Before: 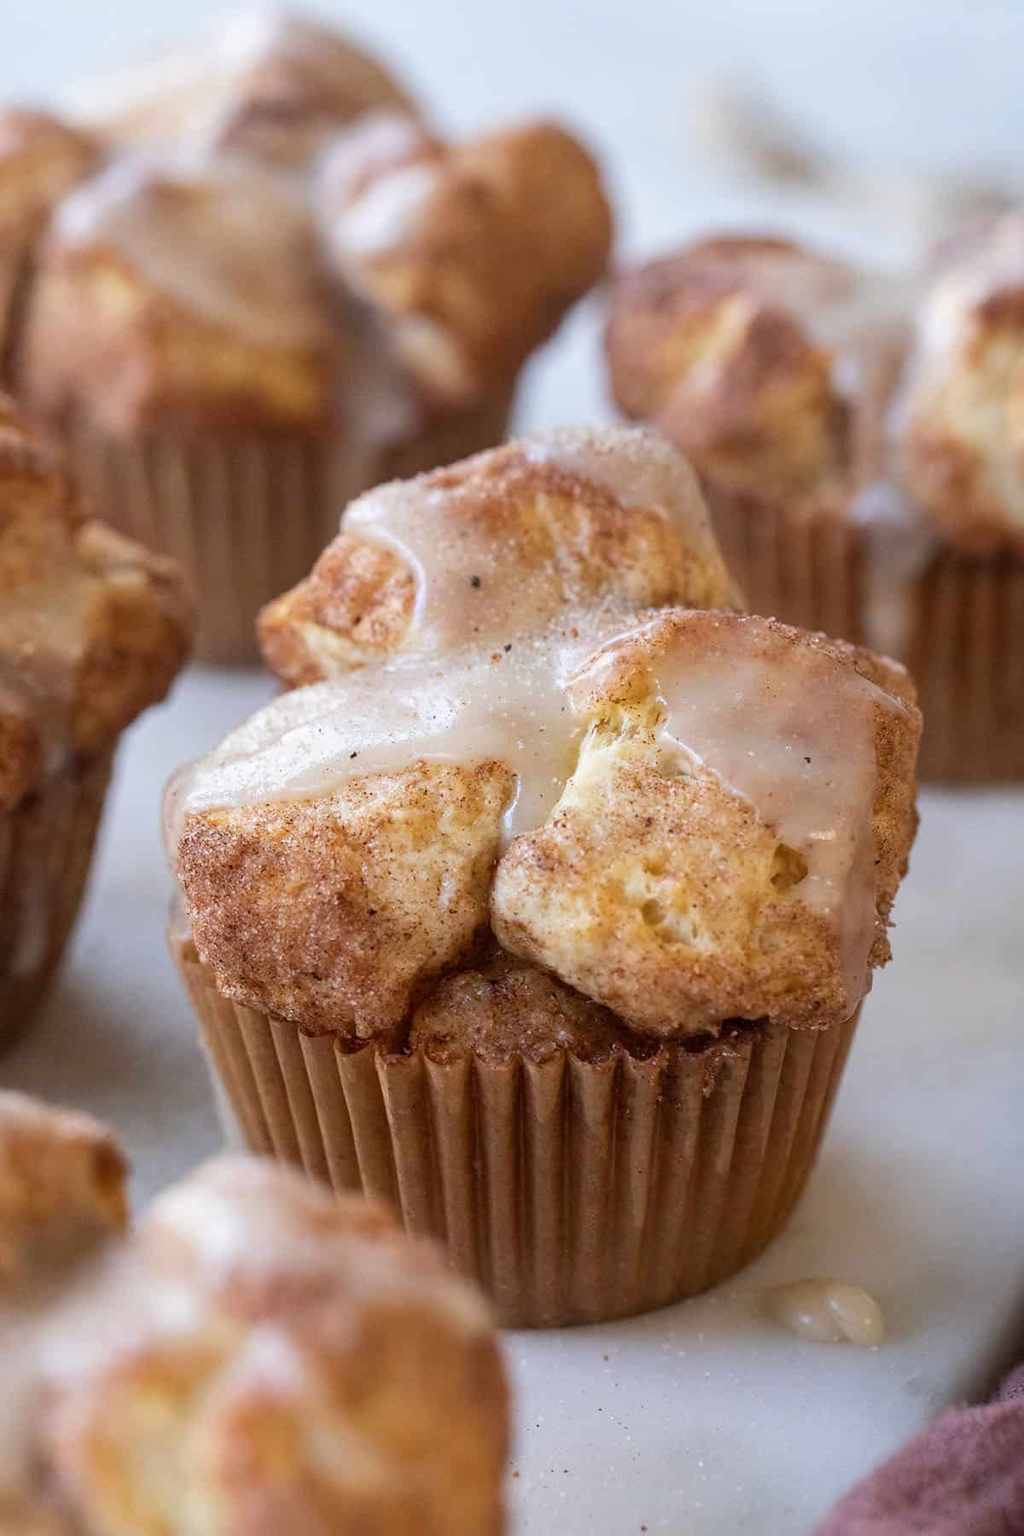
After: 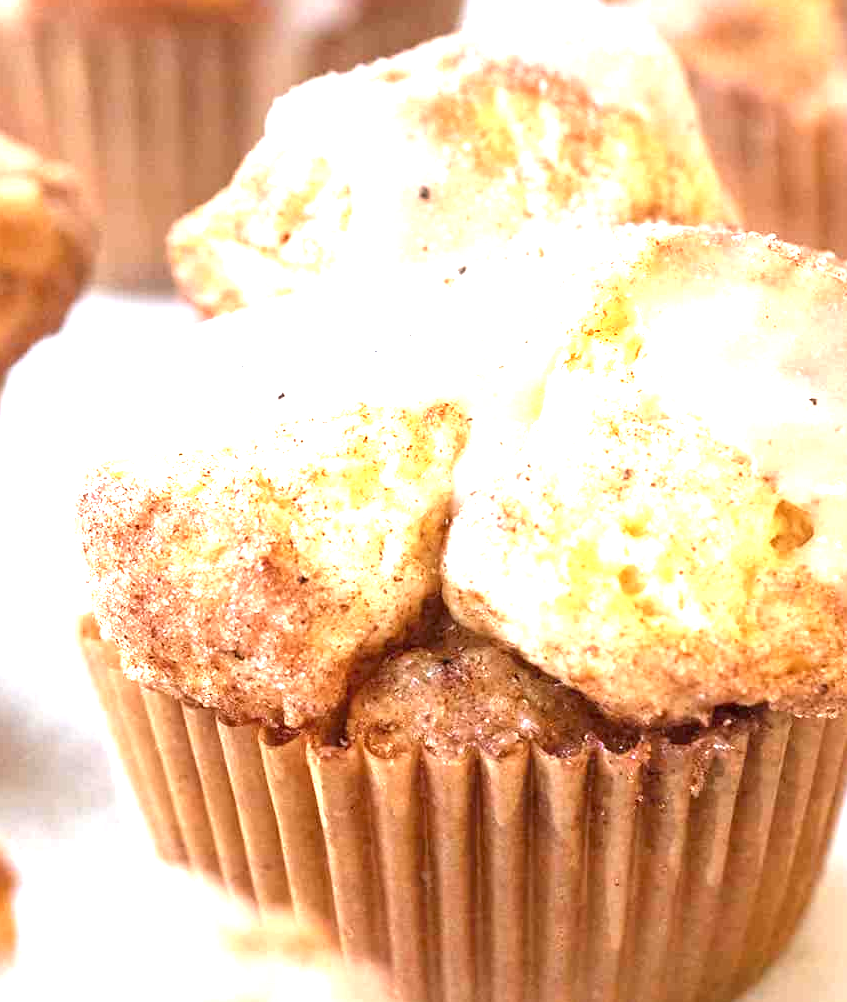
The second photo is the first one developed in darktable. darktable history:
exposure: black level correction 0, exposure 2.118 EV, compensate highlight preservation false
crop: left 11.117%, top 27.207%, right 18.298%, bottom 17.089%
